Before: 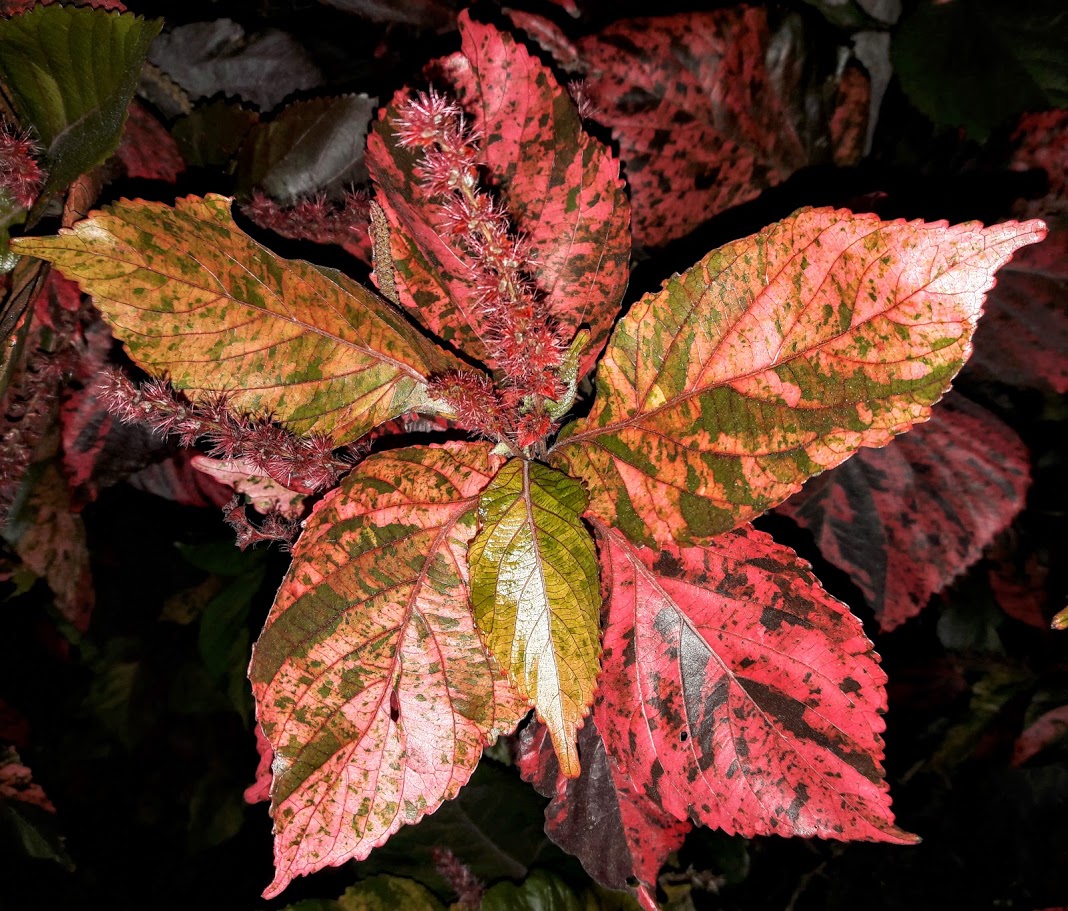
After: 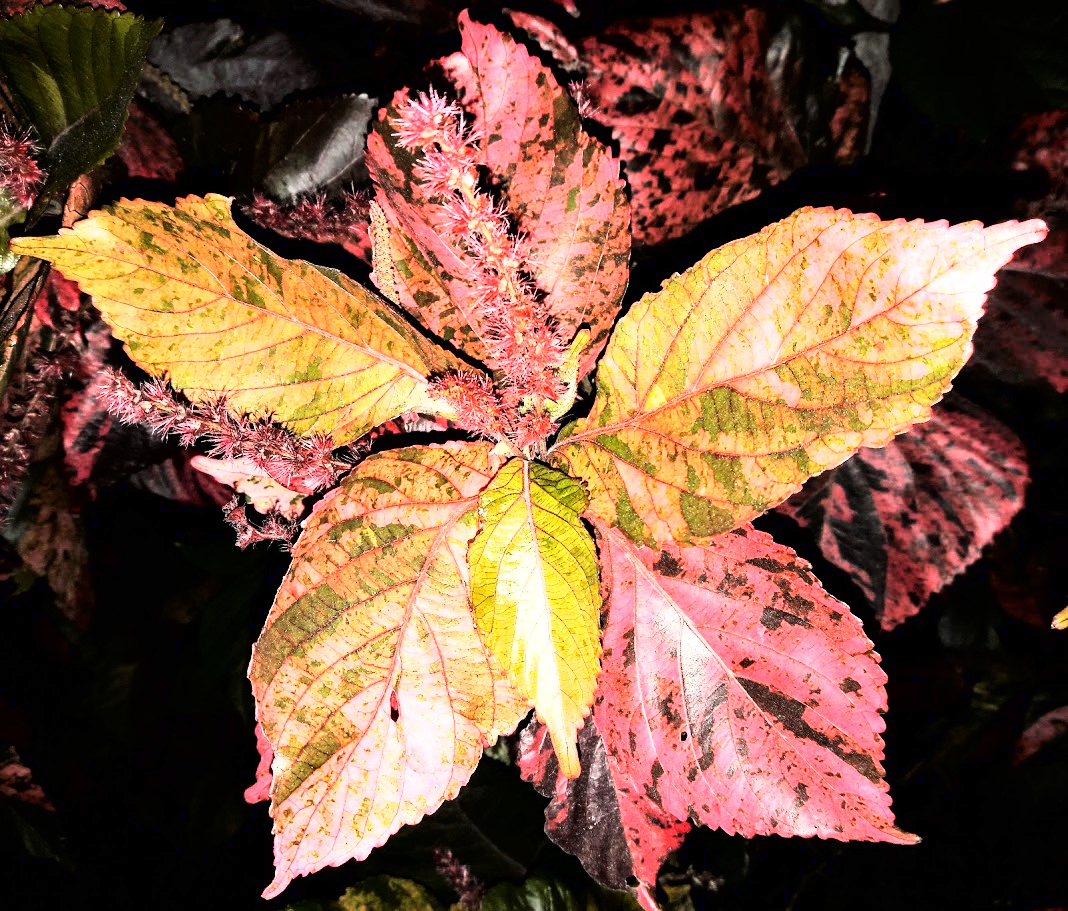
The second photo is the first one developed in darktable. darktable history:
base curve: curves: ch0 [(0, 0) (0.007, 0.004) (0.027, 0.03) (0.046, 0.07) (0.207, 0.54) (0.442, 0.872) (0.673, 0.972) (1, 1)]
tone equalizer: -8 EV -0.725 EV, -7 EV -0.72 EV, -6 EV -0.615 EV, -5 EV -0.395 EV, -3 EV 0.385 EV, -2 EV 0.6 EV, -1 EV 0.699 EV, +0 EV 0.725 EV
